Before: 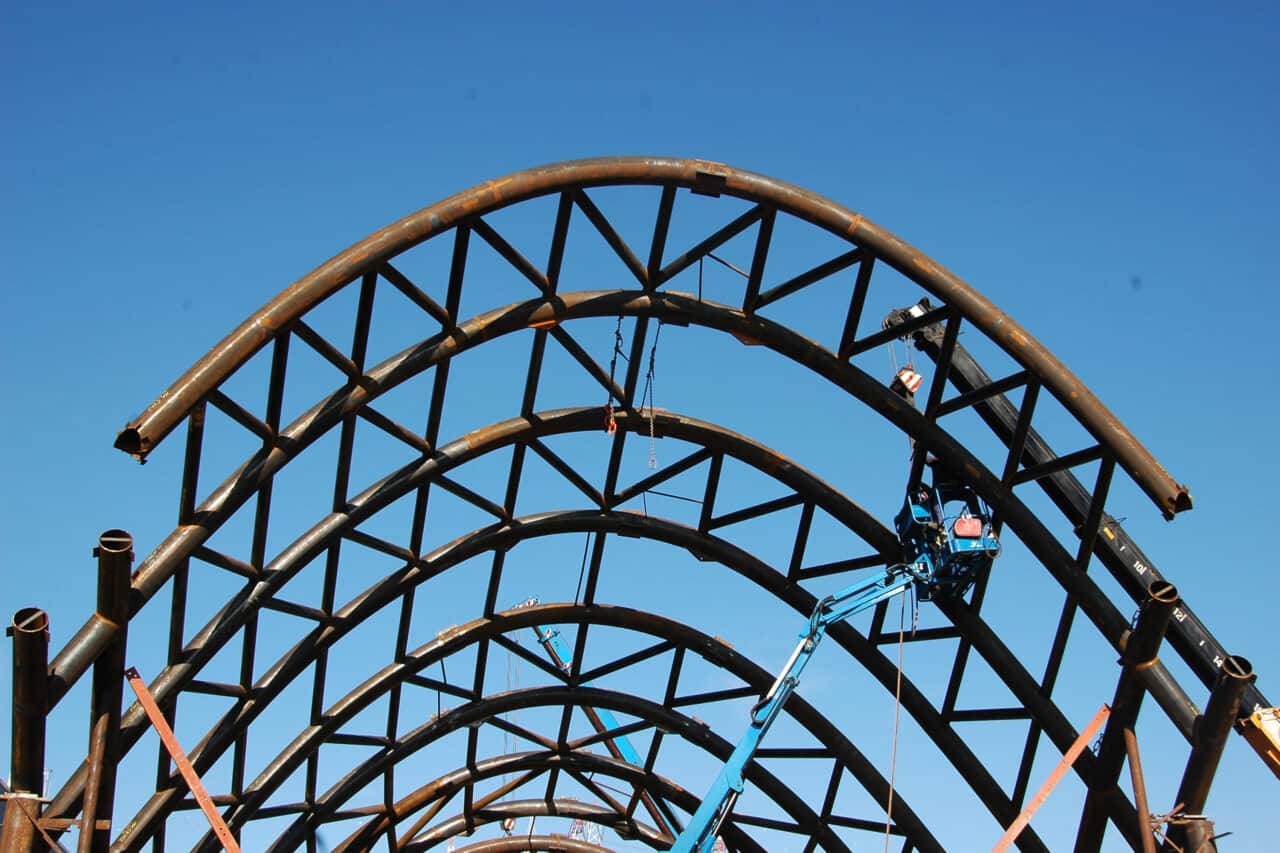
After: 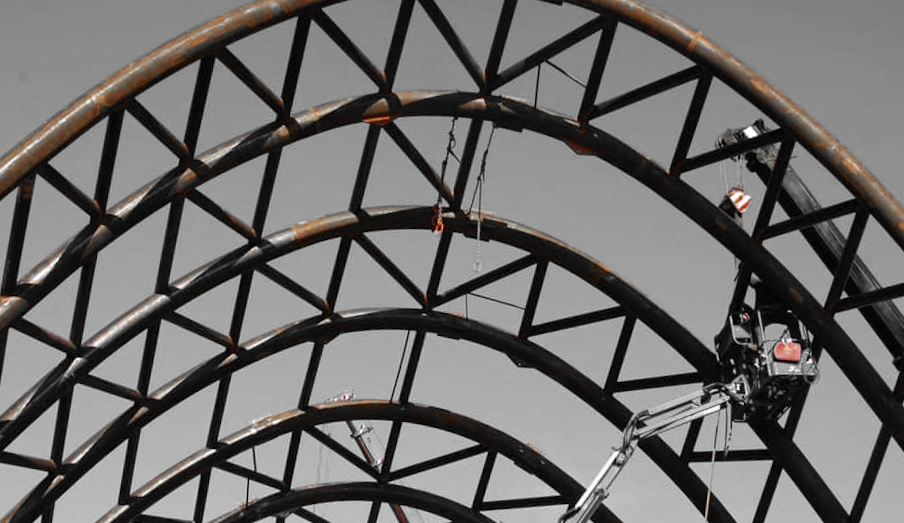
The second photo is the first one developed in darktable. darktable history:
contrast brightness saturation: saturation -0.058
crop and rotate: angle -3.88°, left 9.912%, top 20.616%, right 12.388%, bottom 11.907%
color zones: curves: ch0 [(0, 0.497) (0.096, 0.361) (0.221, 0.538) (0.429, 0.5) (0.571, 0.5) (0.714, 0.5) (0.857, 0.5) (1, 0.497)]; ch1 [(0, 0.5) (0.143, 0.5) (0.257, -0.002) (0.429, 0.04) (0.571, -0.001) (0.714, -0.015) (0.857, 0.024) (1, 0.5)]
